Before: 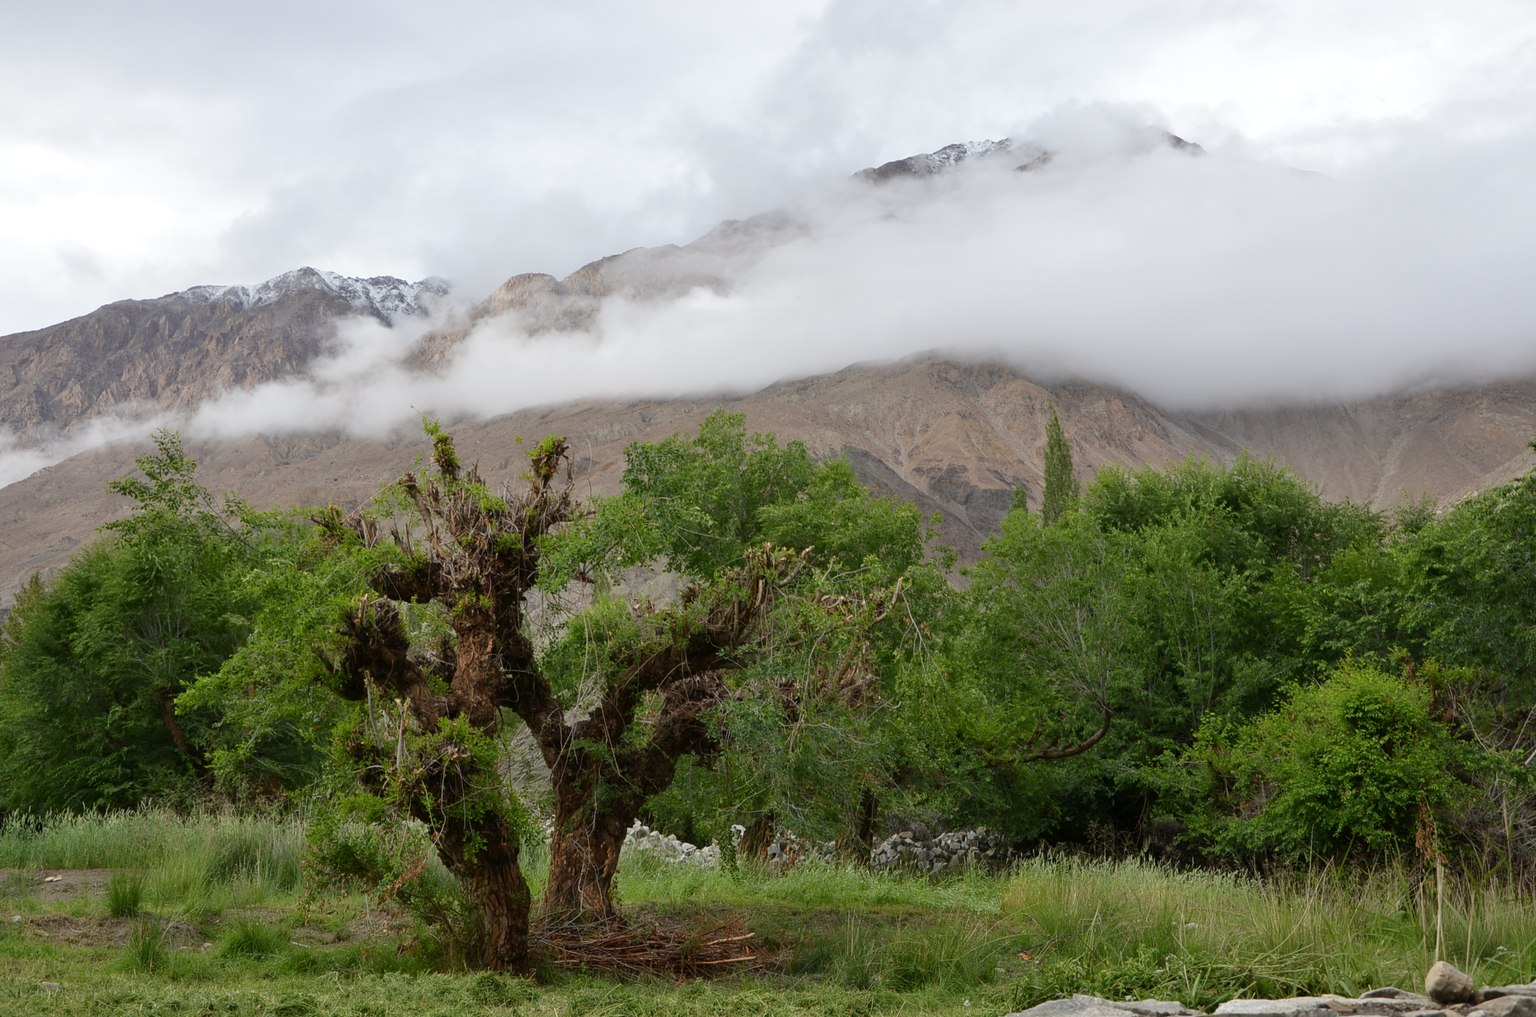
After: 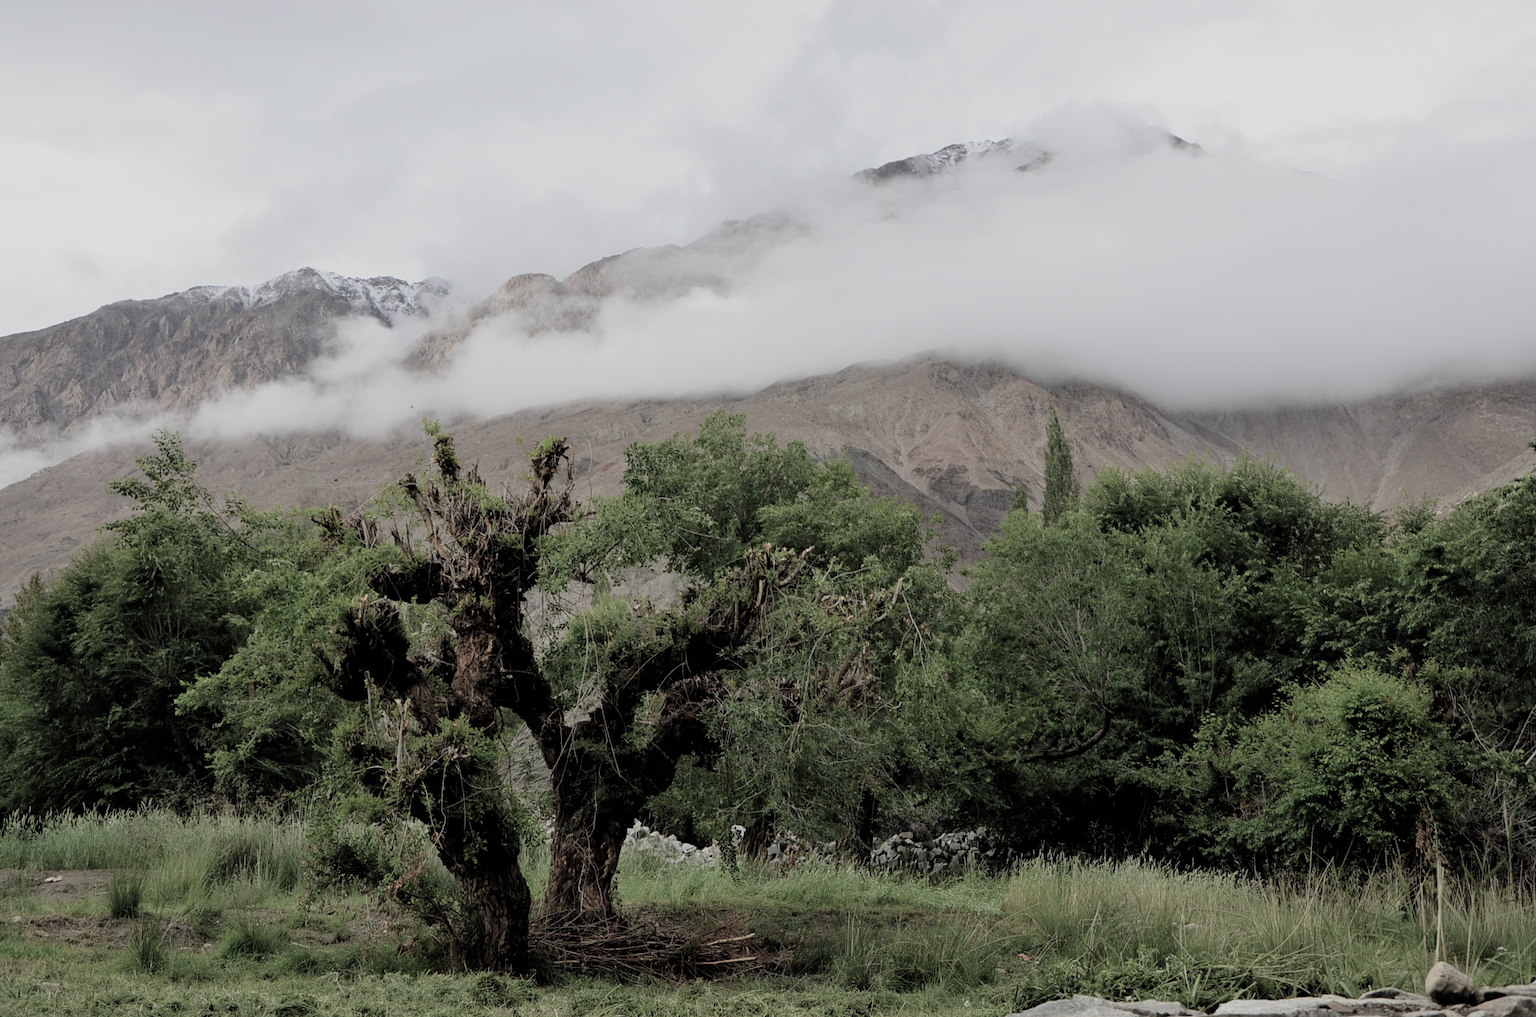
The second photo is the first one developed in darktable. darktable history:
filmic rgb: black relative exposure -5.13 EV, white relative exposure 3.96 EV, hardness 2.9, contrast 1.095, highlights saturation mix -19.71%, color science v4 (2020), iterations of high-quality reconstruction 10
